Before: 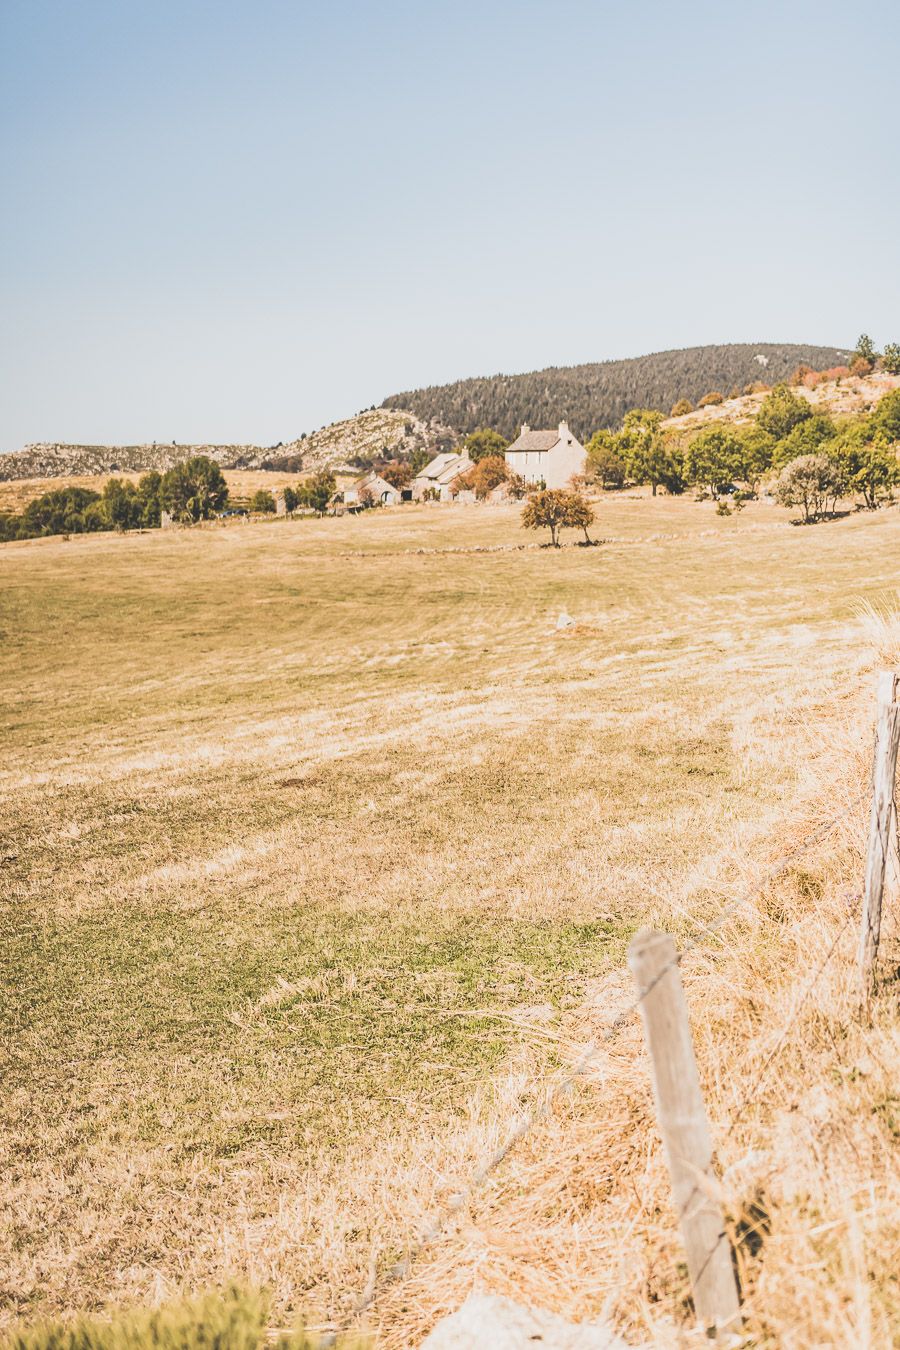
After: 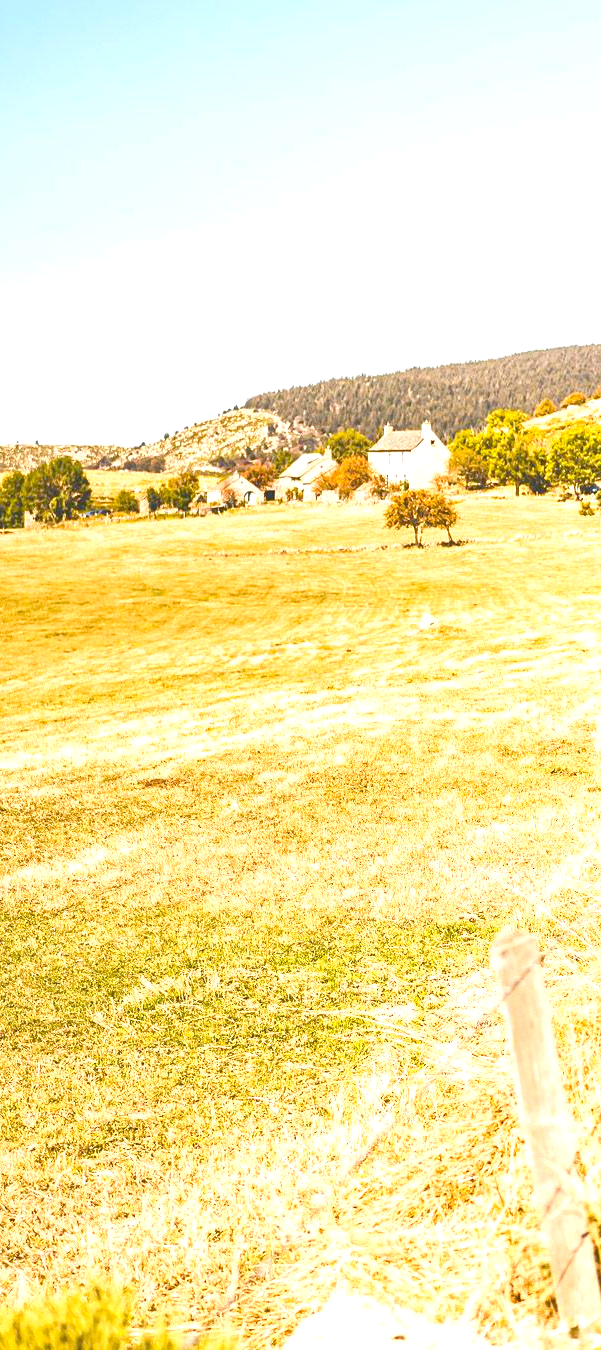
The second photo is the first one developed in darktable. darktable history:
crop and rotate: left 15.273%, right 17.867%
color balance rgb: perceptual saturation grading › global saturation 34.753%, perceptual saturation grading › highlights -29.896%, perceptual saturation grading › shadows 35.816%, global vibrance 50.381%
exposure: exposure 0.82 EV, compensate highlight preservation false
